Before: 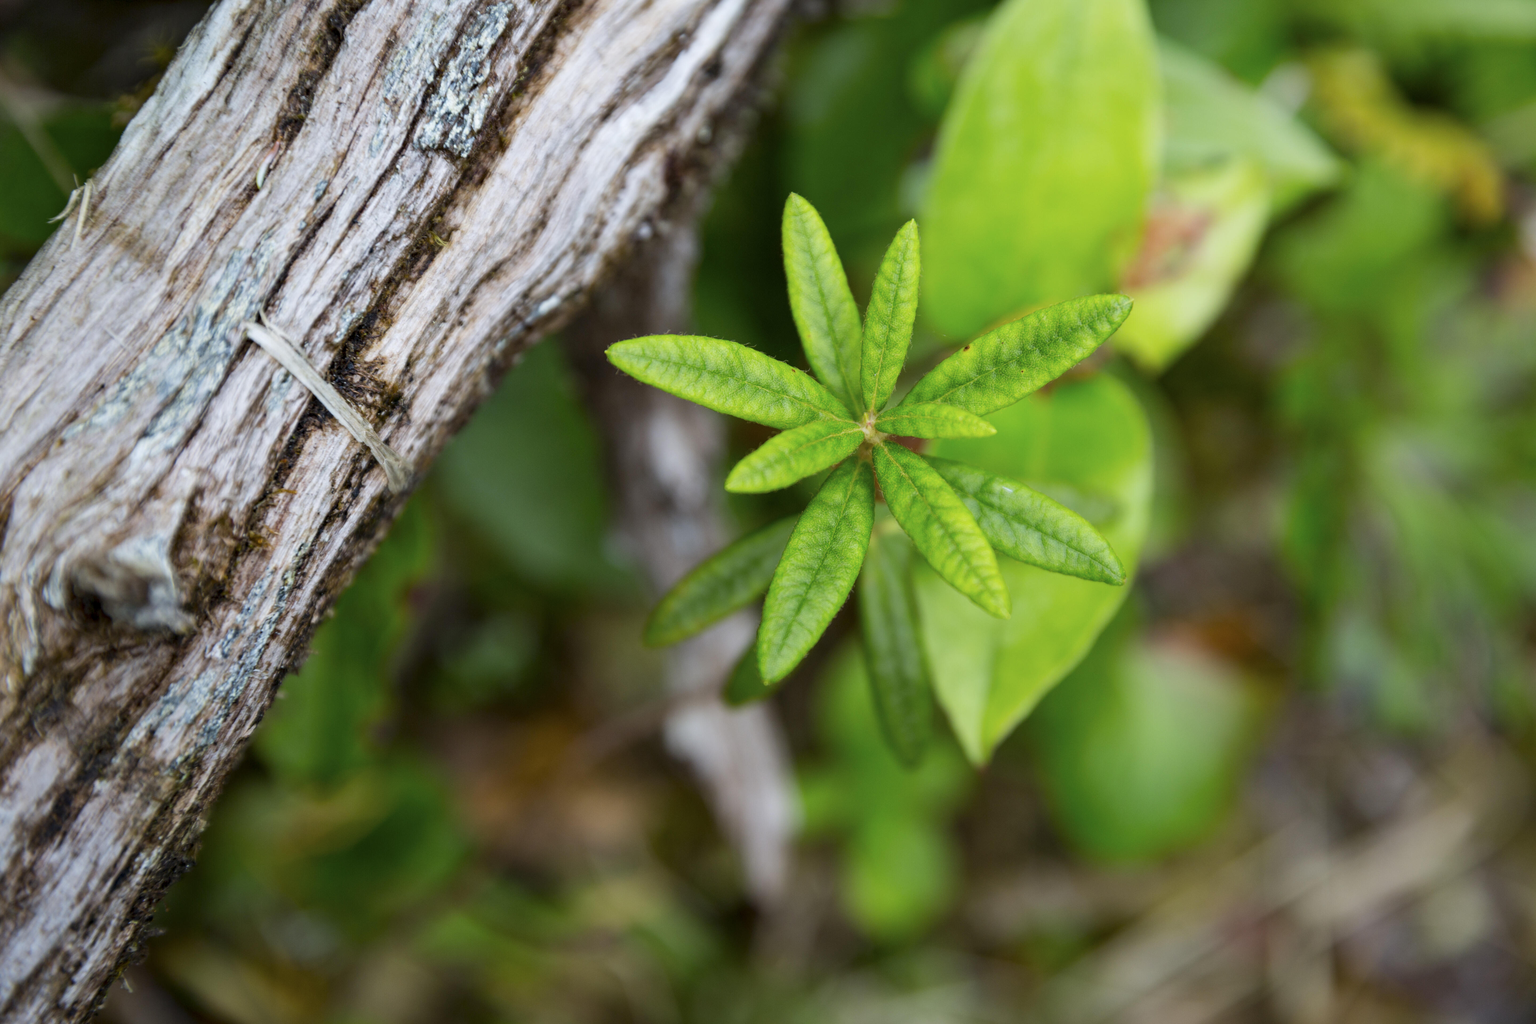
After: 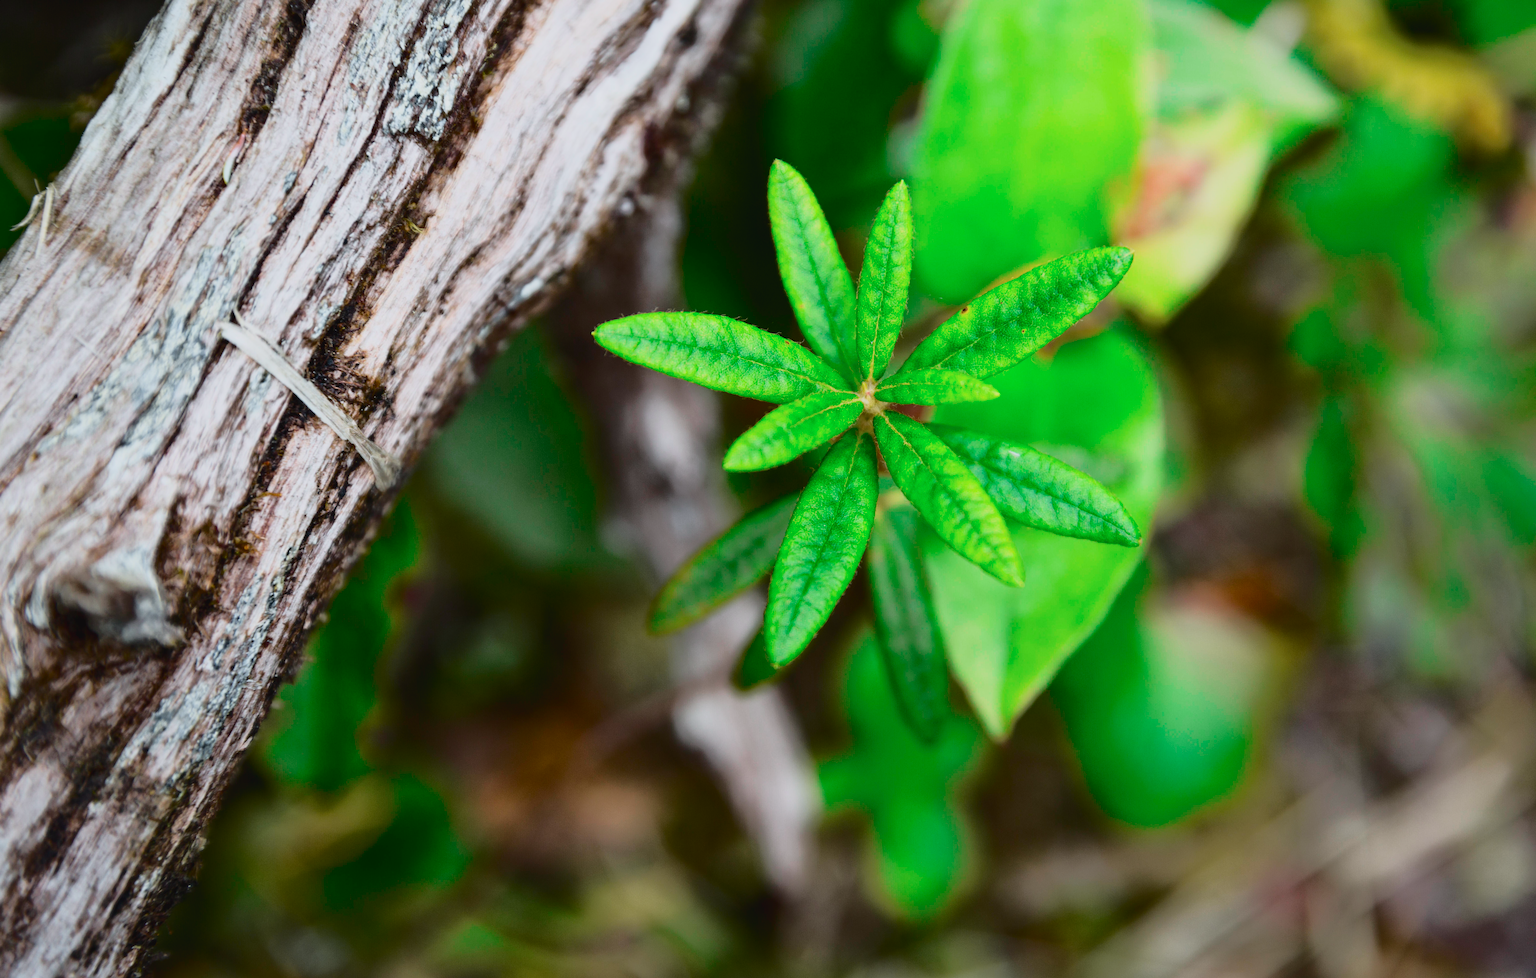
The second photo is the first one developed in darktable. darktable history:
rotate and perspective: rotation -3°, crop left 0.031, crop right 0.968, crop top 0.07, crop bottom 0.93
tone curve: curves: ch0 [(0, 0.032) (0.094, 0.08) (0.265, 0.208) (0.41, 0.417) (0.498, 0.496) (0.638, 0.673) (0.819, 0.841) (0.96, 0.899)]; ch1 [(0, 0) (0.161, 0.092) (0.37, 0.302) (0.417, 0.434) (0.495, 0.498) (0.576, 0.589) (0.725, 0.765) (1, 1)]; ch2 [(0, 0) (0.352, 0.403) (0.45, 0.469) (0.521, 0.515) (0.59, 0.579) (1, 1)], color space Lab, independent channels, preserve colors none
